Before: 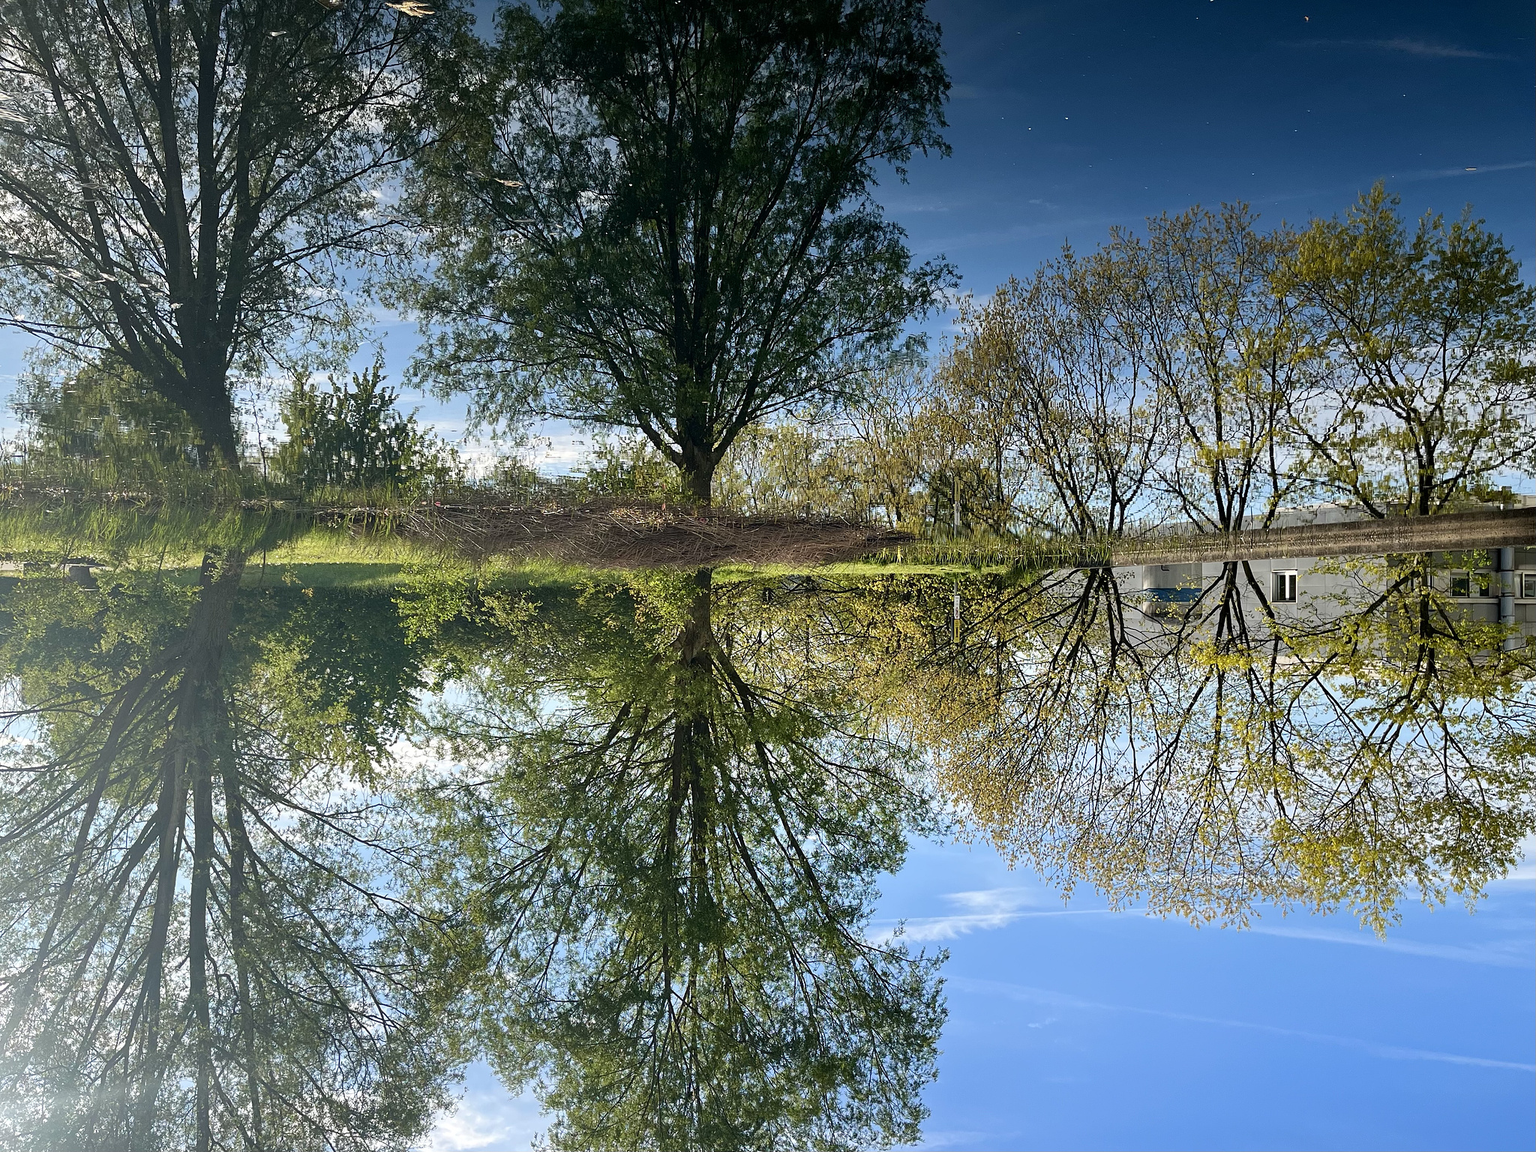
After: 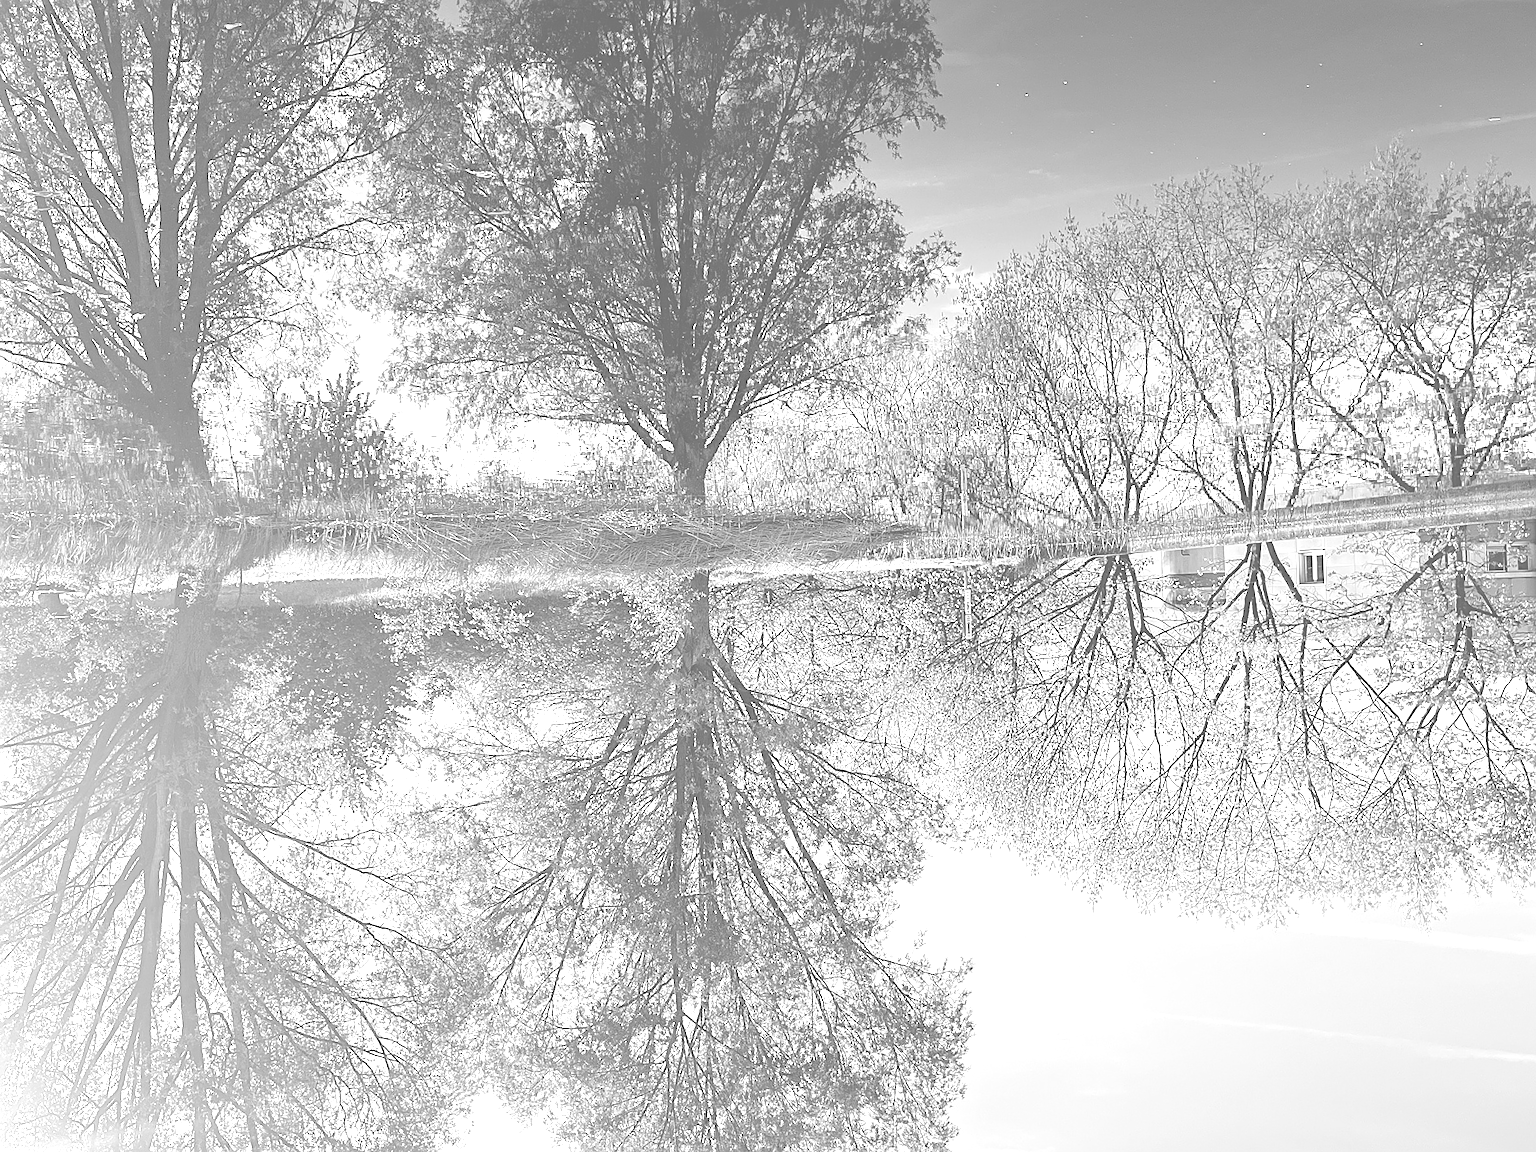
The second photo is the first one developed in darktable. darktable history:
monochrome: a -92.57, b 58.91
sharpen: on, module defaults
colorize: hue 25.2°, saturation 83%, source mix 82%, lightness 79%, version 1
rotate and perspective: rotation -2.12°, lens shift (vertical) 0.009, lens shift (horizontal) -0.008, automatic cropping original format, crop left 0.036, crop right 0.964, crop top 0.05, crop bottom 0.959
